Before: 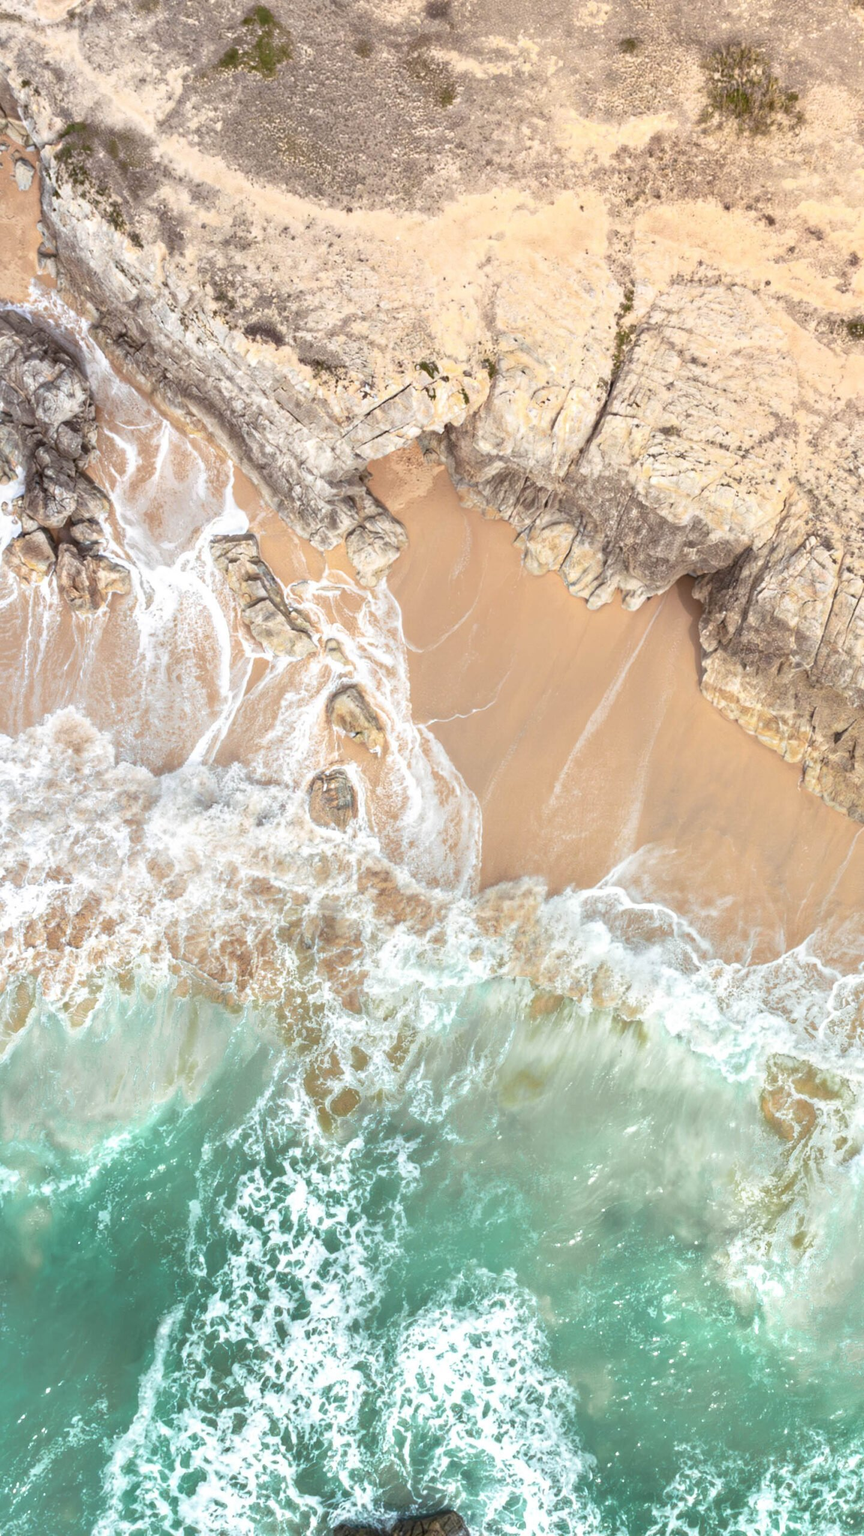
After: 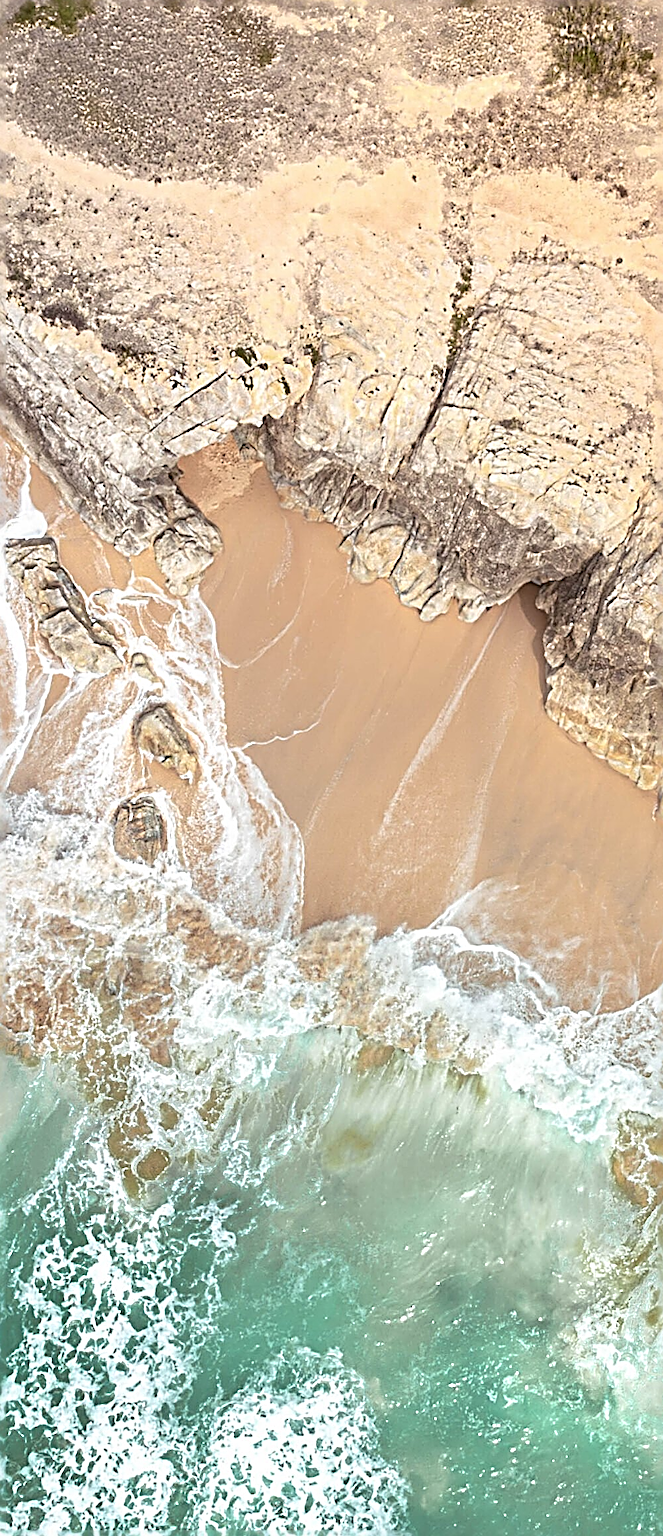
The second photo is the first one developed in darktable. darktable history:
sharpen: radius 3.206, amount 1.724
crop and rotate: left 23.92%, top 3.065%, right 6.392%, bottom 6.247%
